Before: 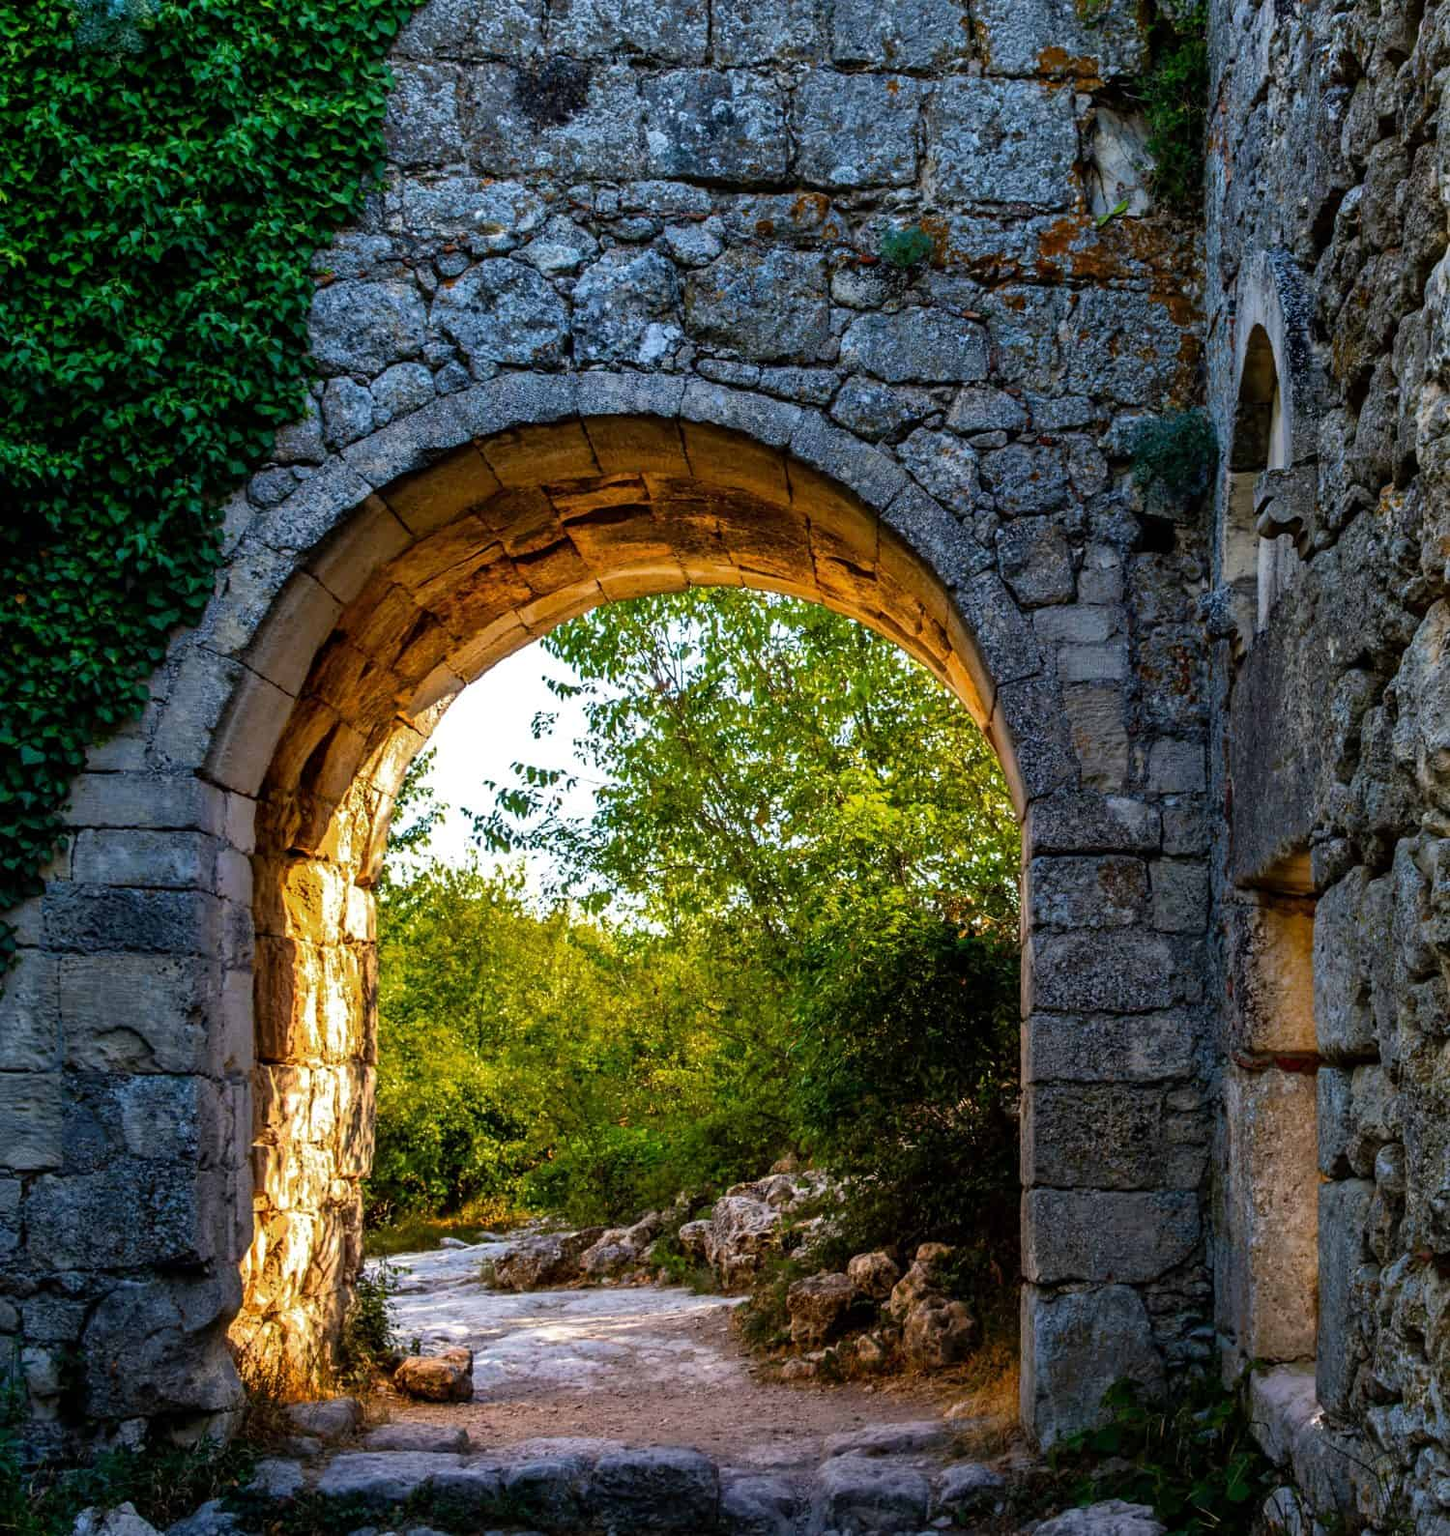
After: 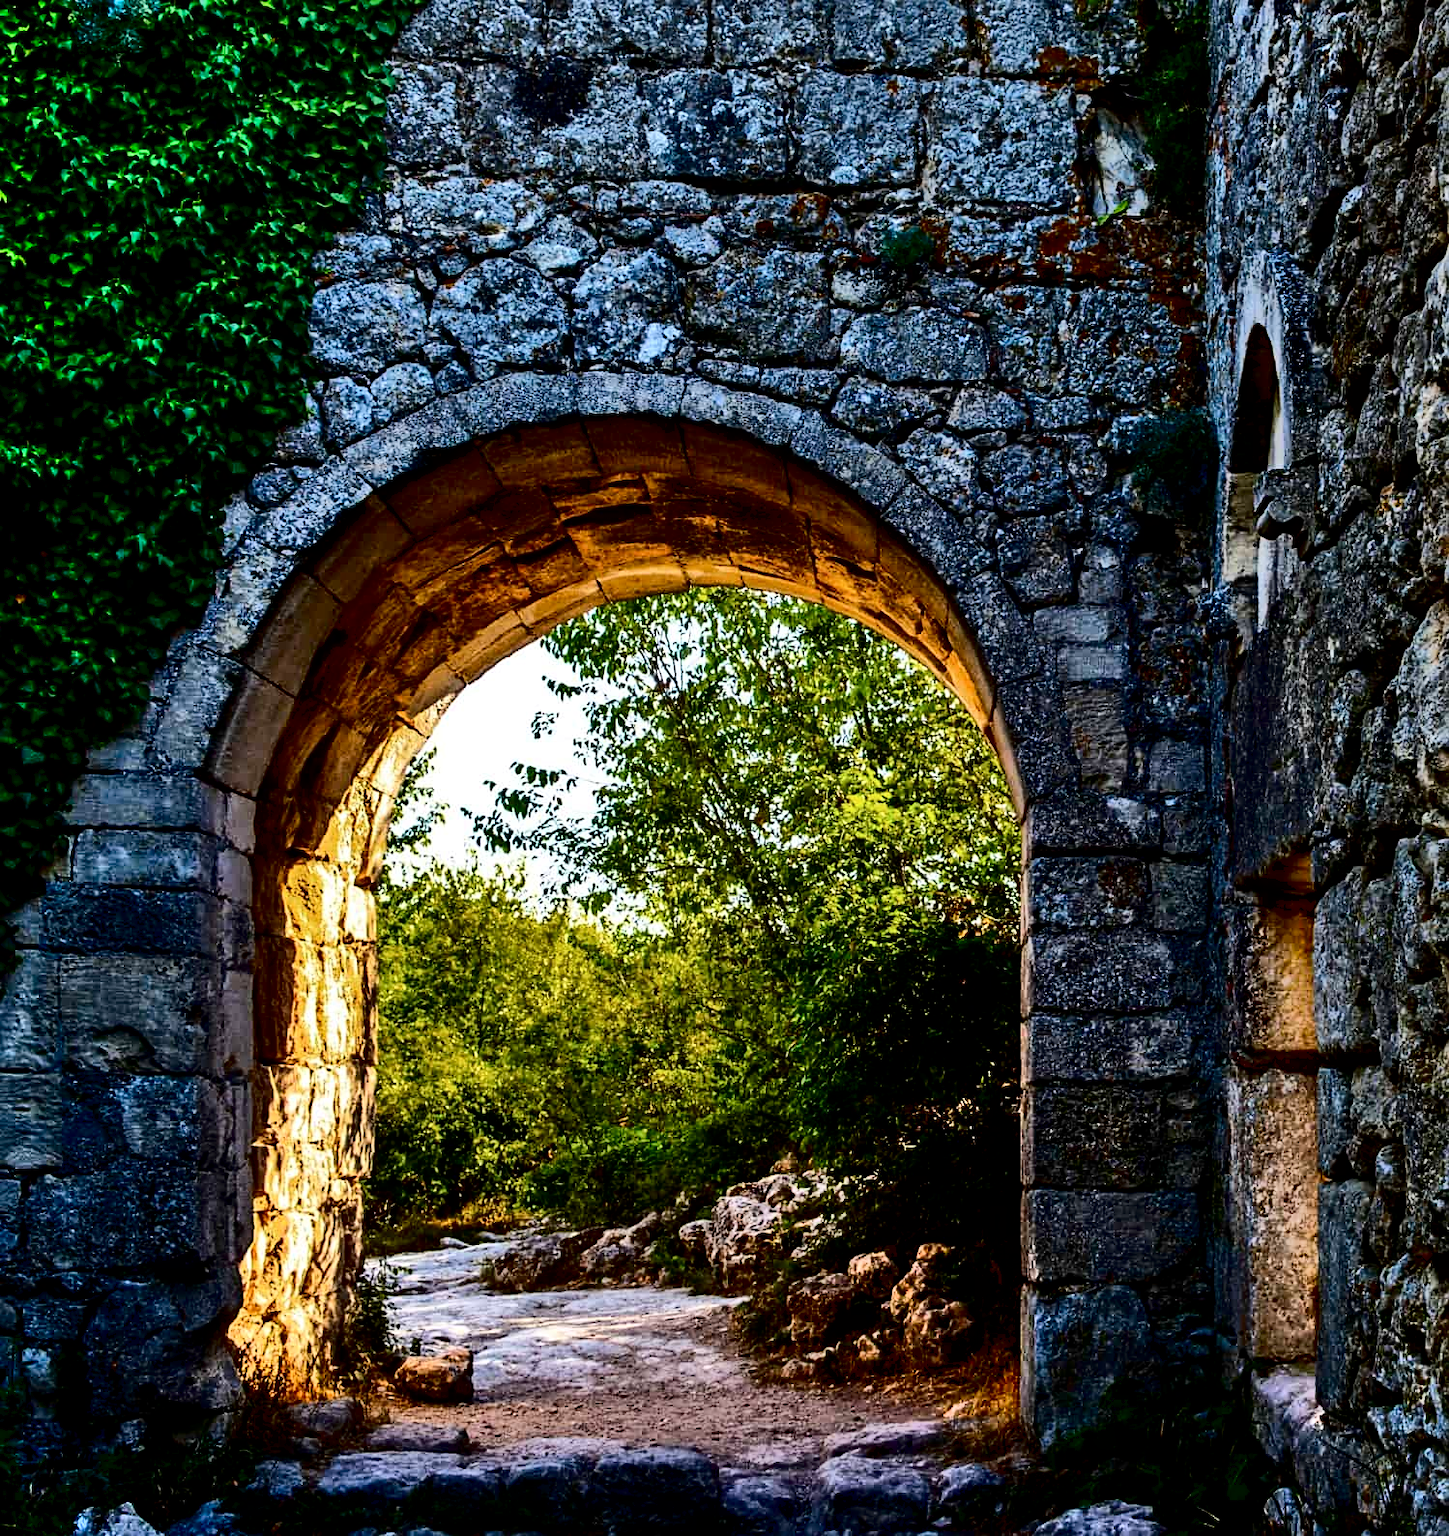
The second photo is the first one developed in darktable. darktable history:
haze removal: compatibility mode true, adaptive false
sharpen: amount 0.201
tone curve: curves: ch0 [(0, 0) (0.078, 0) (0.241, 0.056) (0.59, 0.574) (0.802, 0.868) (1, 1)], color space Lab, independent channels, preserve colors none
shadows and highlights: radius 101.45, shadows 50.43, highlights -65.56, highlights color adjustment 49.73%, soften with gaussian
